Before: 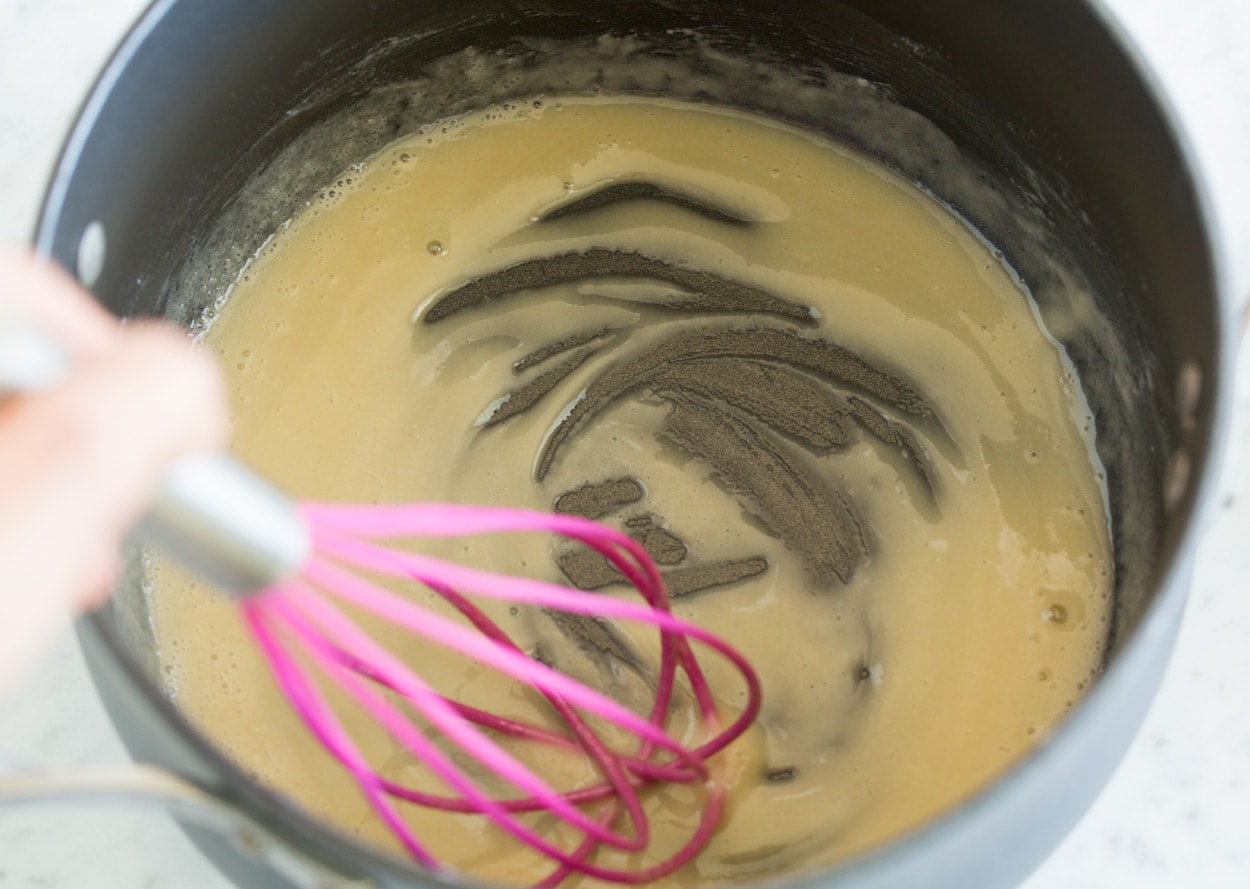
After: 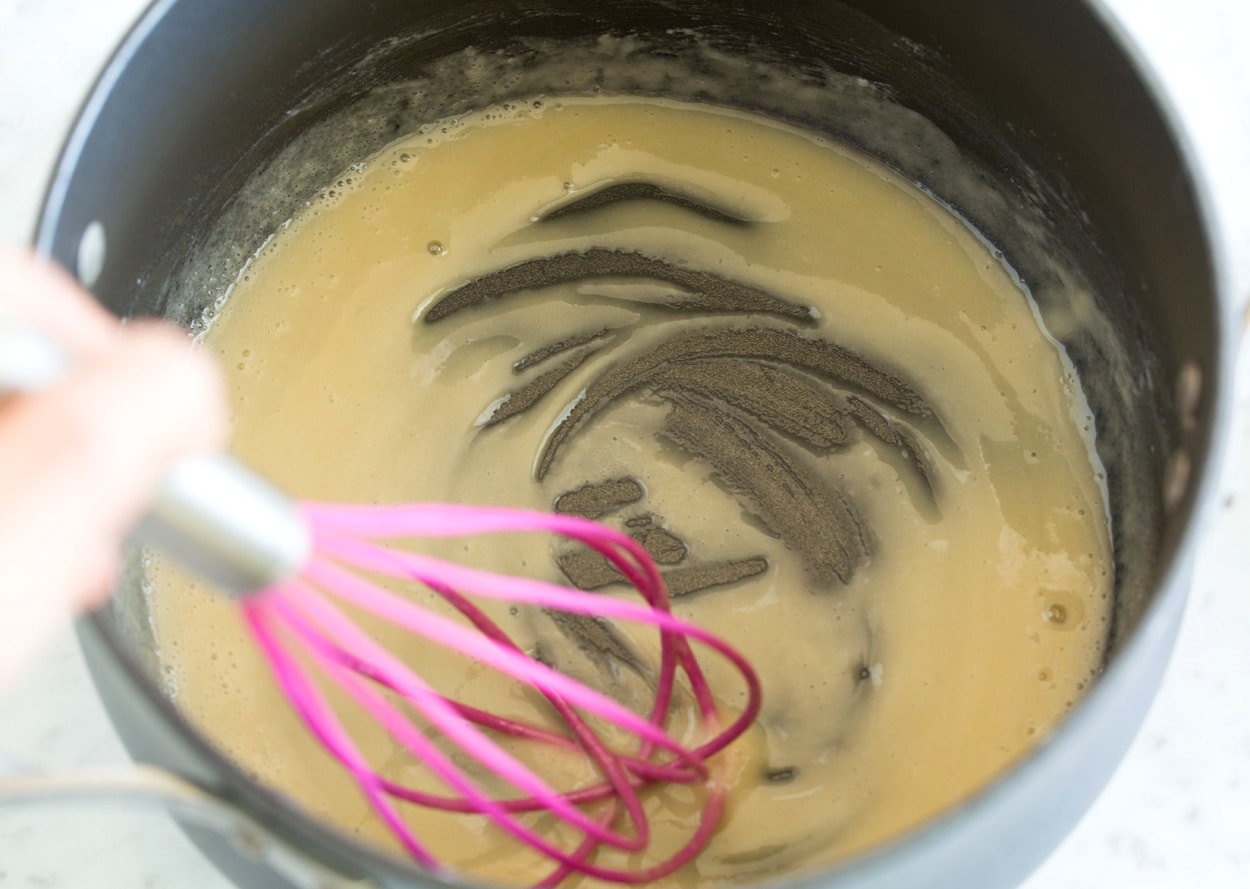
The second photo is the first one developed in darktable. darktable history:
exposure: exposure 0.127 EV, compensate exposure bias true, compensate highlight preservation false
